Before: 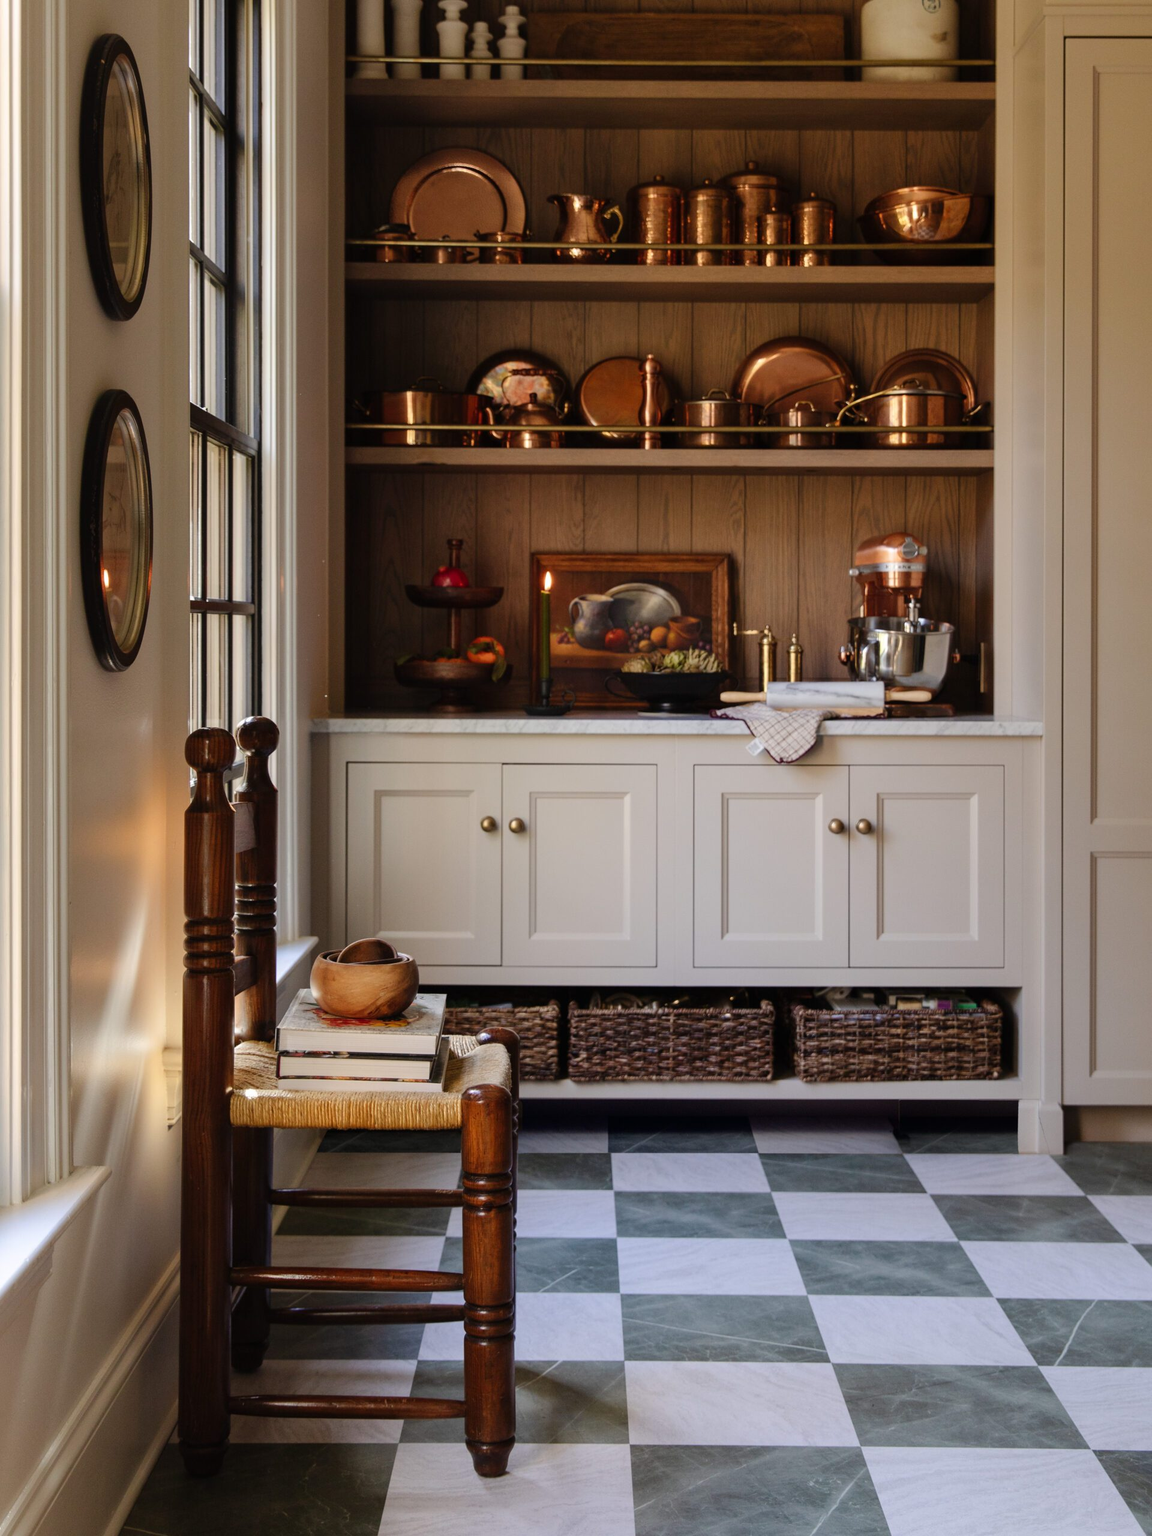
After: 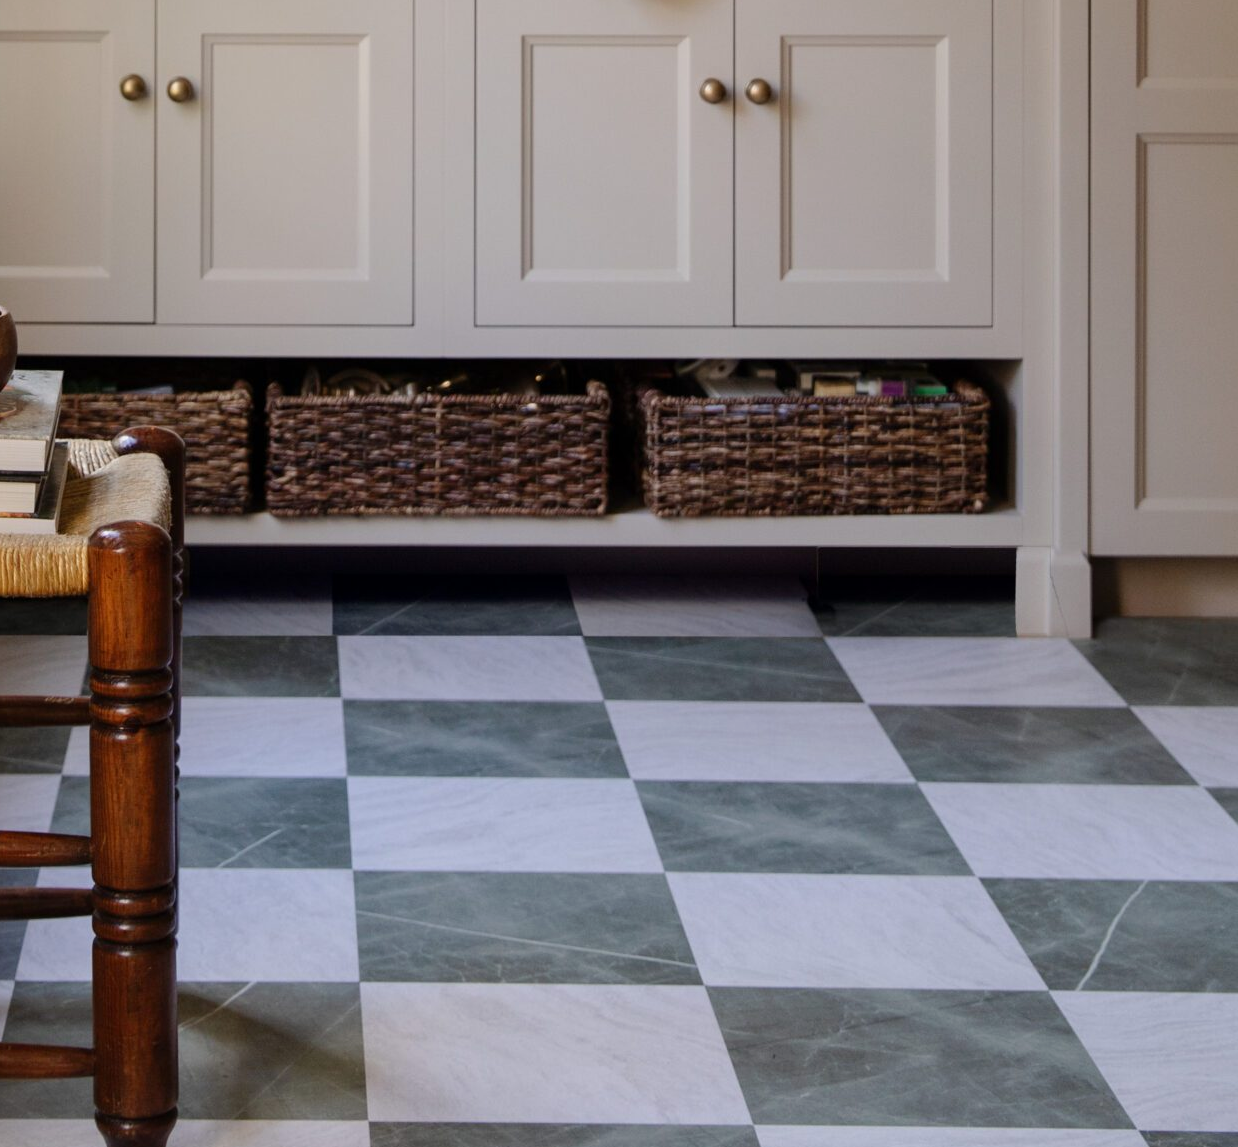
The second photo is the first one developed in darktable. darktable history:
crop and rotate: left 35.509%, top 50.238%, bottom 4.934%
exposure: black level correction 0.001, exposure -0.125 EV, compensate exposure bias true, compensate highlight preservation false
